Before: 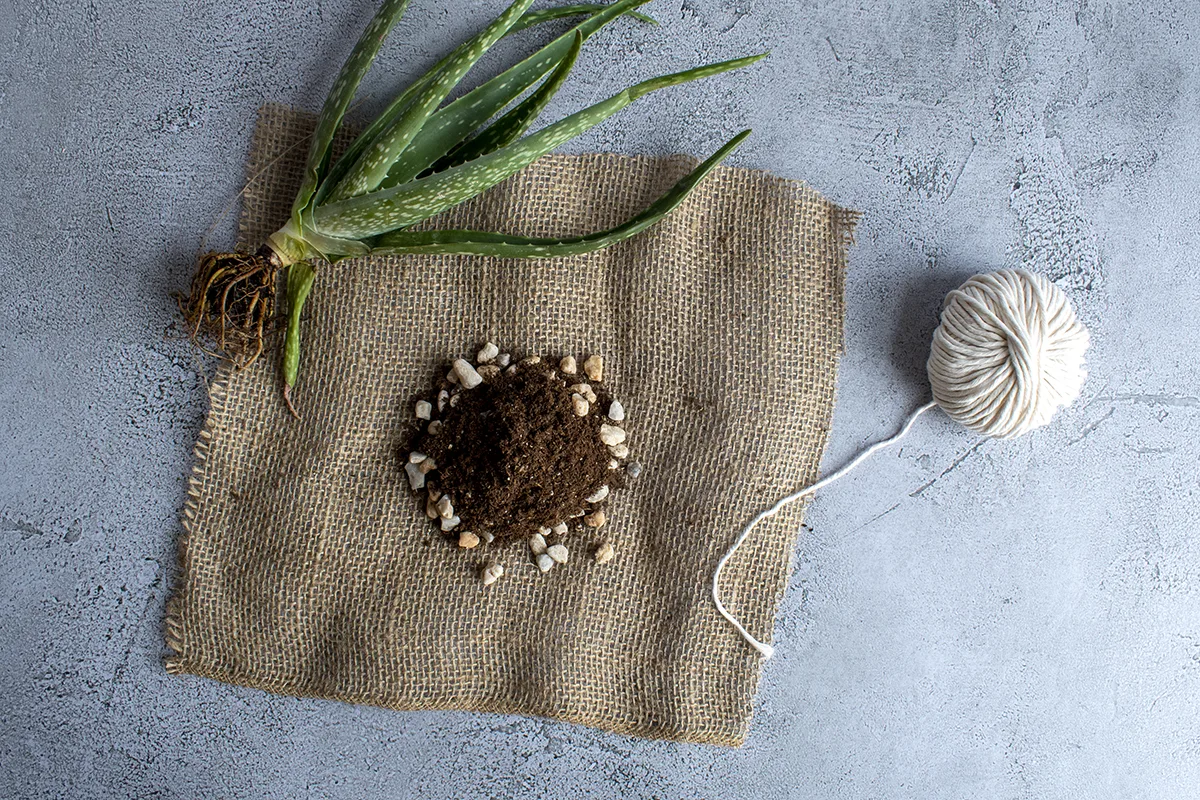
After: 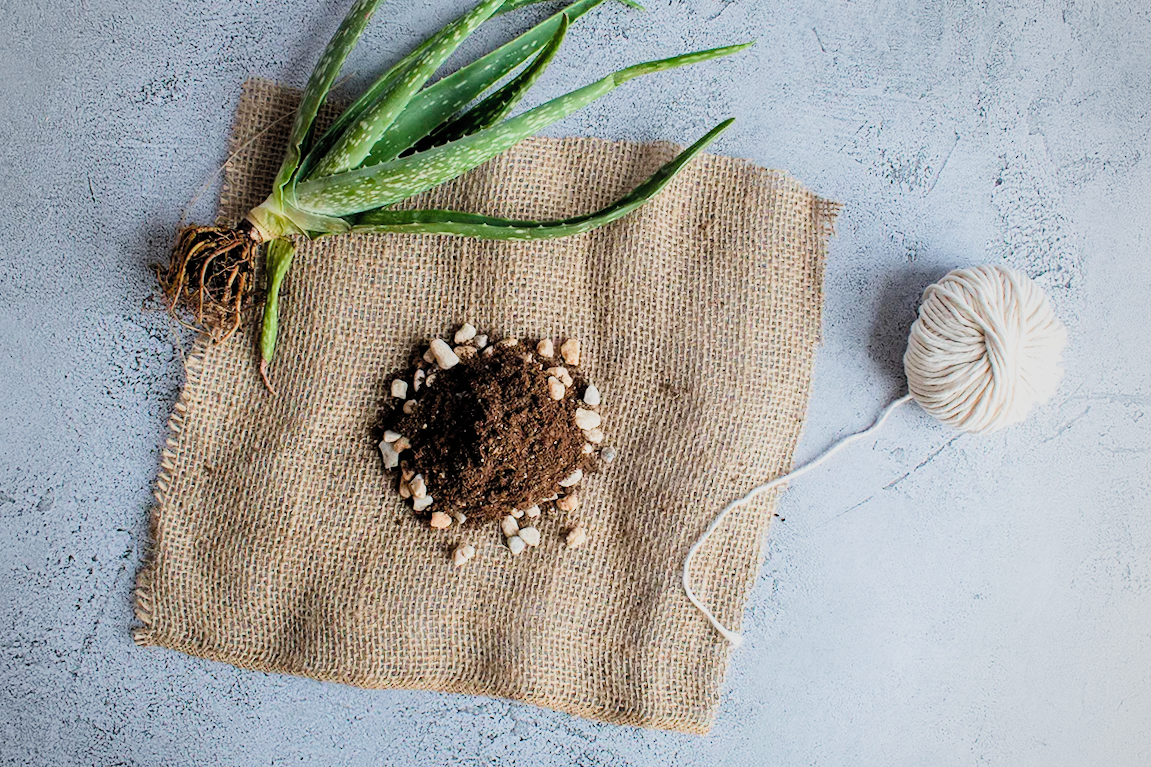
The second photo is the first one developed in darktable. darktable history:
crop and rotate: angle -1.64°
vignetting: fall-off start 73.29%, brightness -0.175, saturation -0.297, unbound false
exposure: black level correction 0, exposure 1.199 EV, compensate exposure bias true, compensate highlight preservation false
filmic rgb: black relative exposure -7.15 EV, white relative exposure 5.37 EV, hardness 3.02, color science v5 (2021), contrast in shadows safe, contrast in highlights safe
